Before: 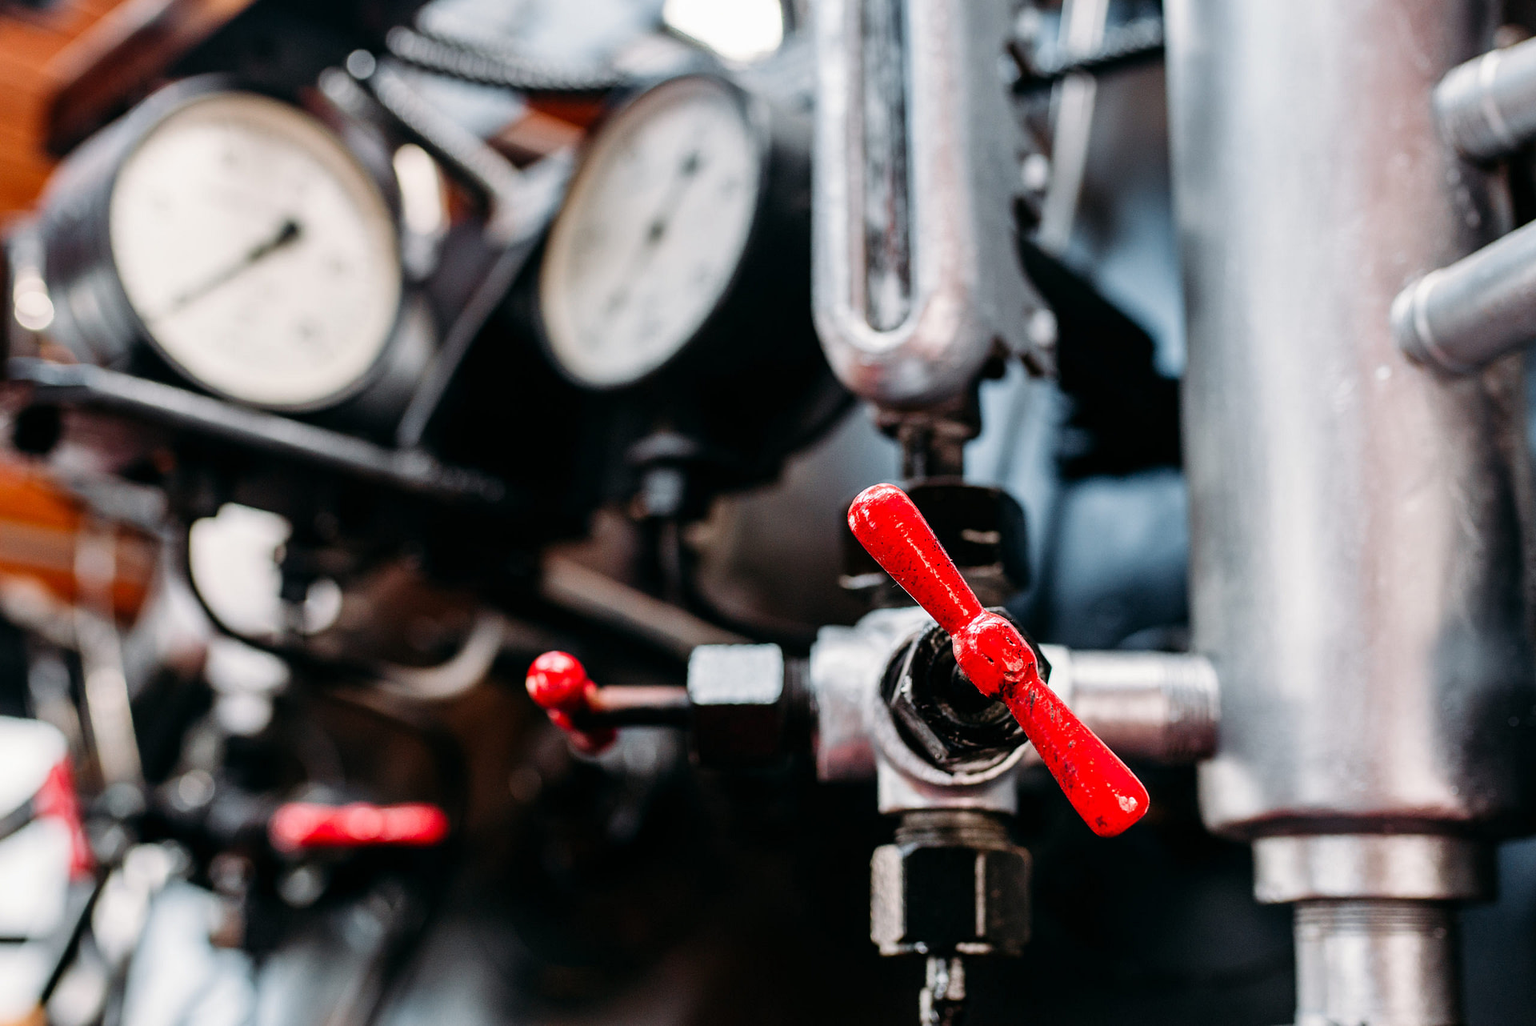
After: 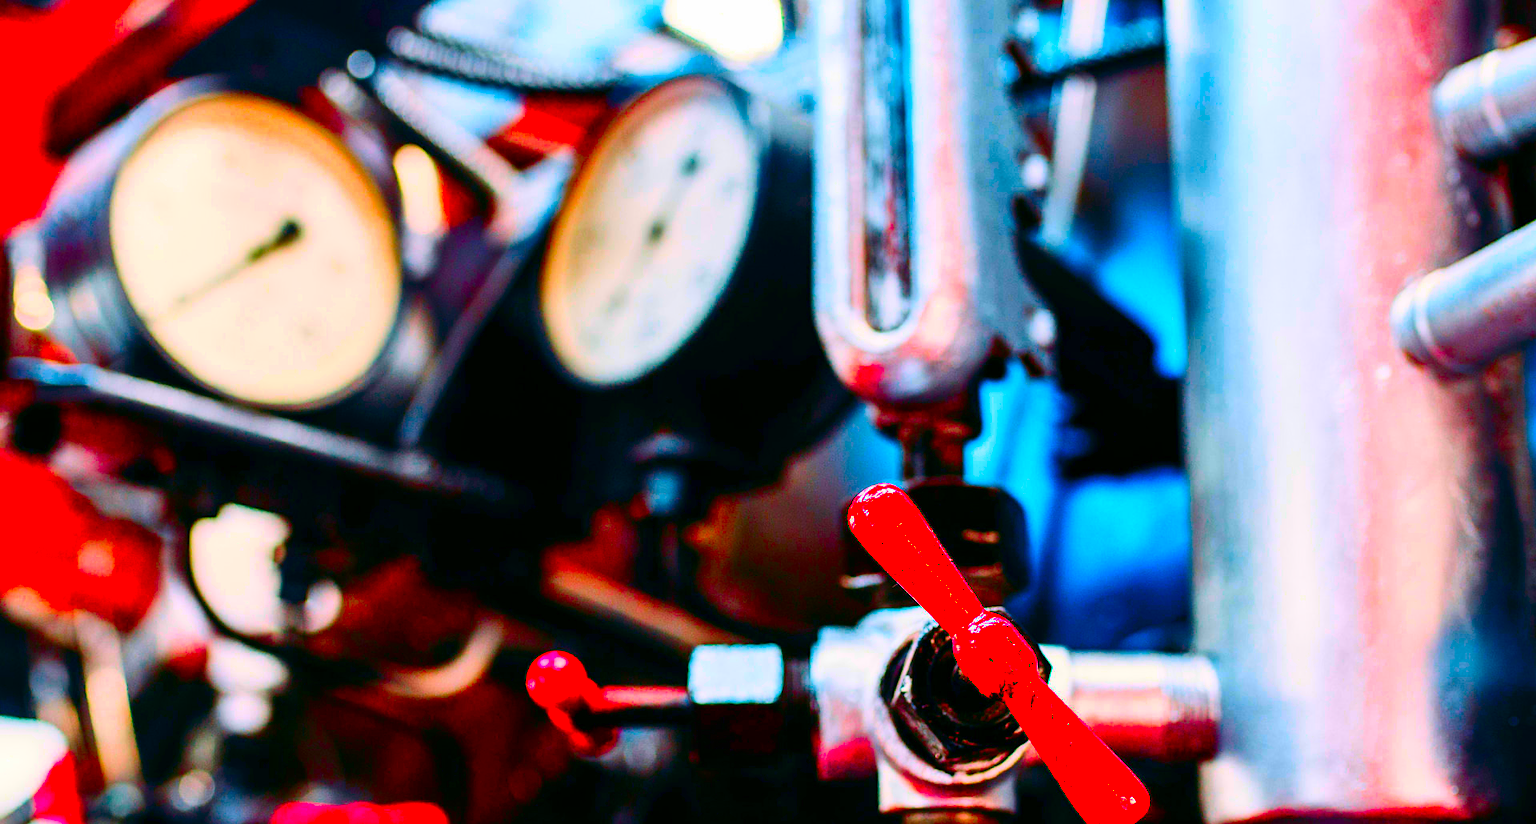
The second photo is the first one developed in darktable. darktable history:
crop: bottom 19.644%
color correction: saturation 3
contrast brightness saturation: contrast 0.26, brightness 0.02, saturation 0.87
